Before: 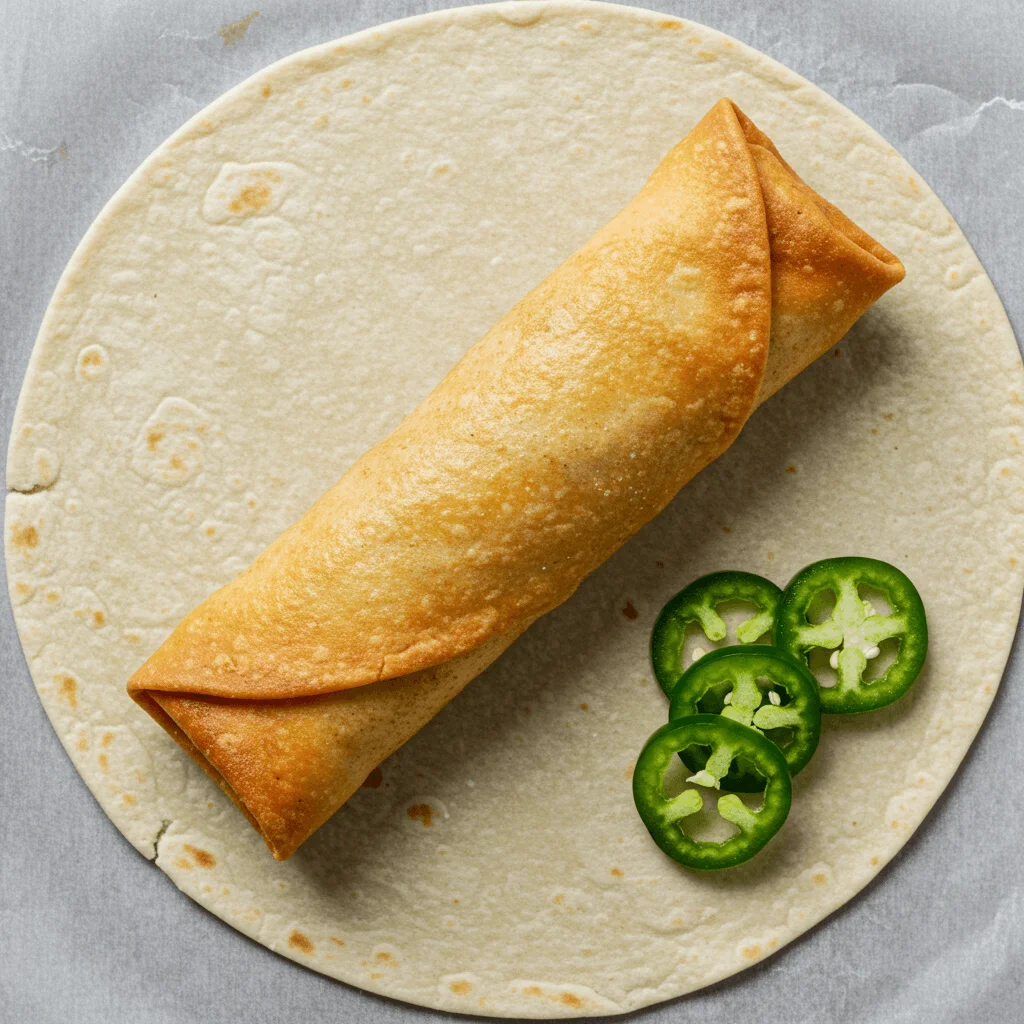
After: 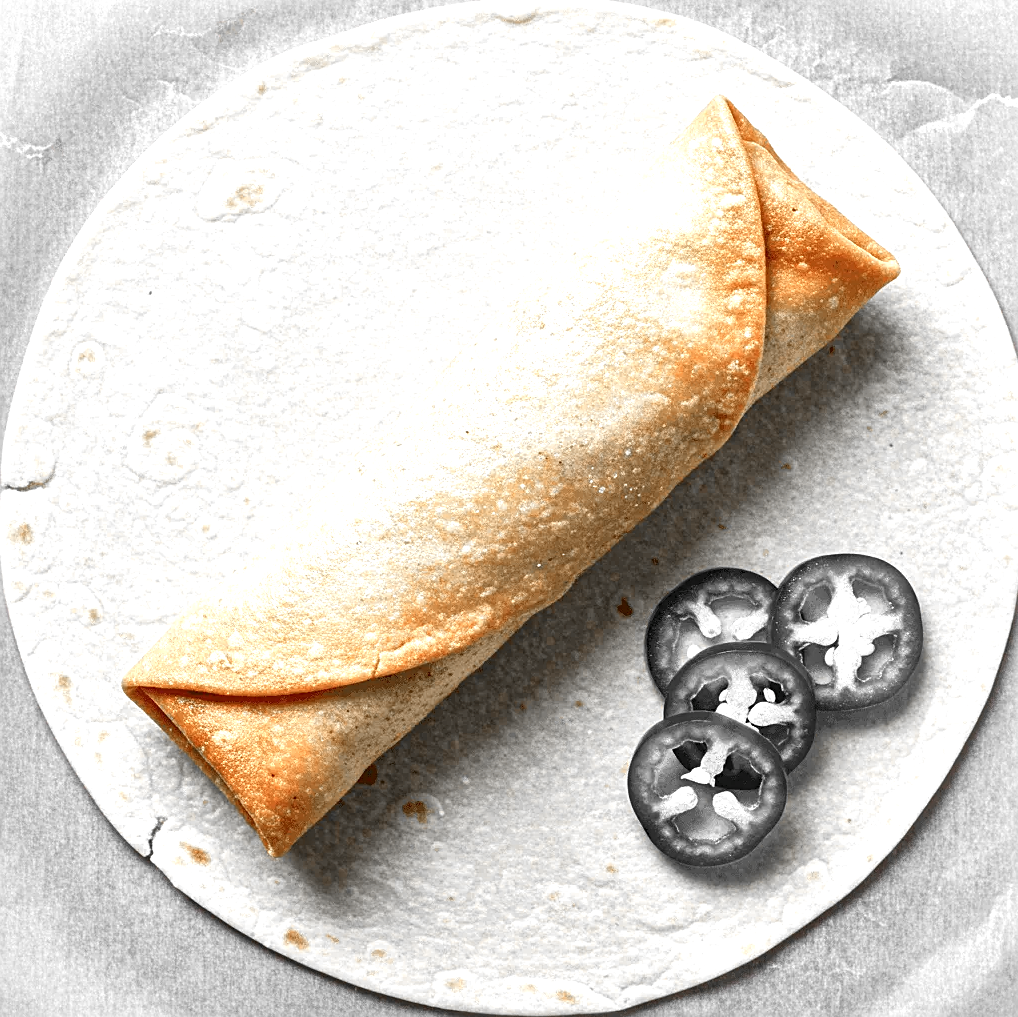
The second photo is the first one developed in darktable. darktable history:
sharpen: on, module defaults
exposure: exposure 0.69 EV, compensate exposure bias true, compensate highlight preservation false
color zones: curves: ch0 [(0, 0.65) (0.096, 0.644) (0.221, 0.539) (0.429, 0.5) (0.571, 0.5) (0.714, 0.5) (0.857, 0.5) (1, 0.65)]; ch1 [(0, 0.5) (0.143, 0.5) (0.257, -0.002) (0.429, 0.04) (0.571, -0.001) (0.714, -0.015) (0.857, 0.024) (1, 0.5)]
crop and rotate: left 0.51%, top 0.377%, bottom 0.269%
local contrast: mode bilateral grid, contrast 25, coarseness 60, detail 152%, midtone range 0.2
